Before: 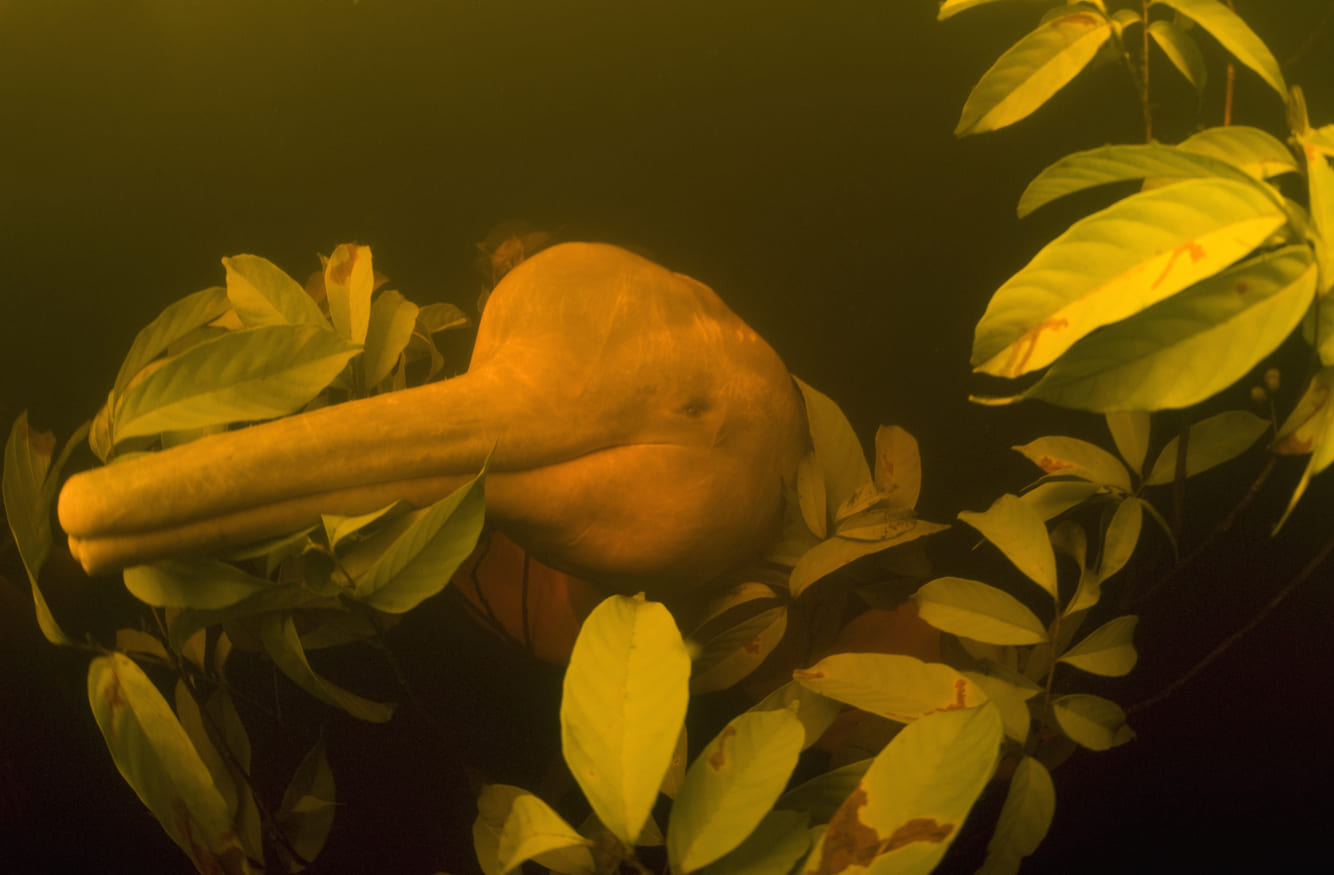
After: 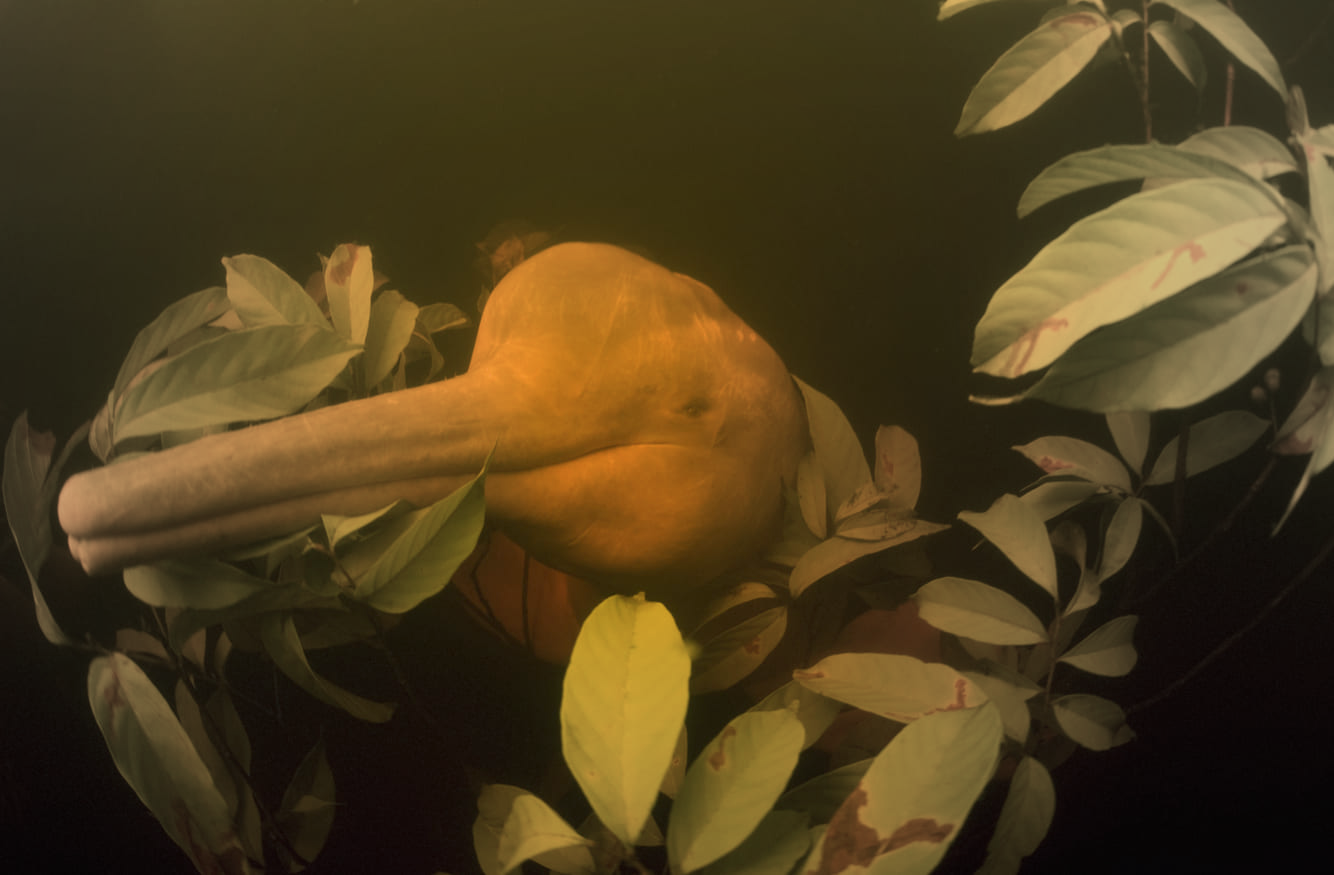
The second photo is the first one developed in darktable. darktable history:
vignetting: fall-off start 18.21%, fall-off radius 137.95%, brightness -0.207, center (-0.078, 0.066), width/height ratio 0.62, shape 0.59
color calibration: illuminant custom, x 0.368, y 0.373, temperature 4330.32 K
